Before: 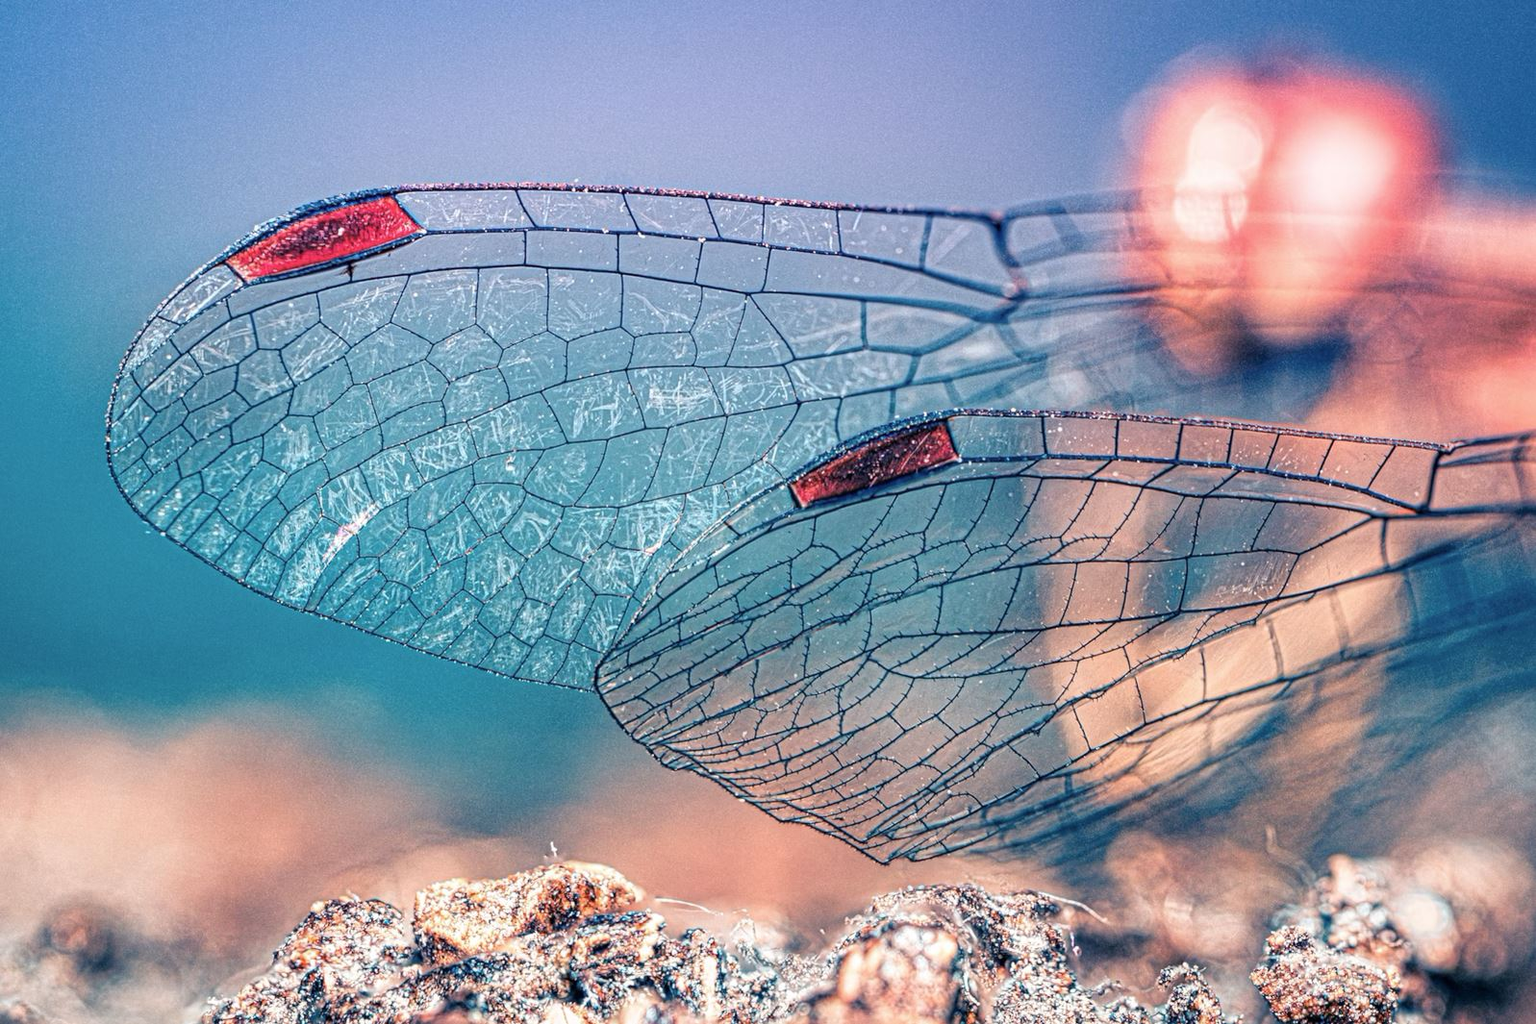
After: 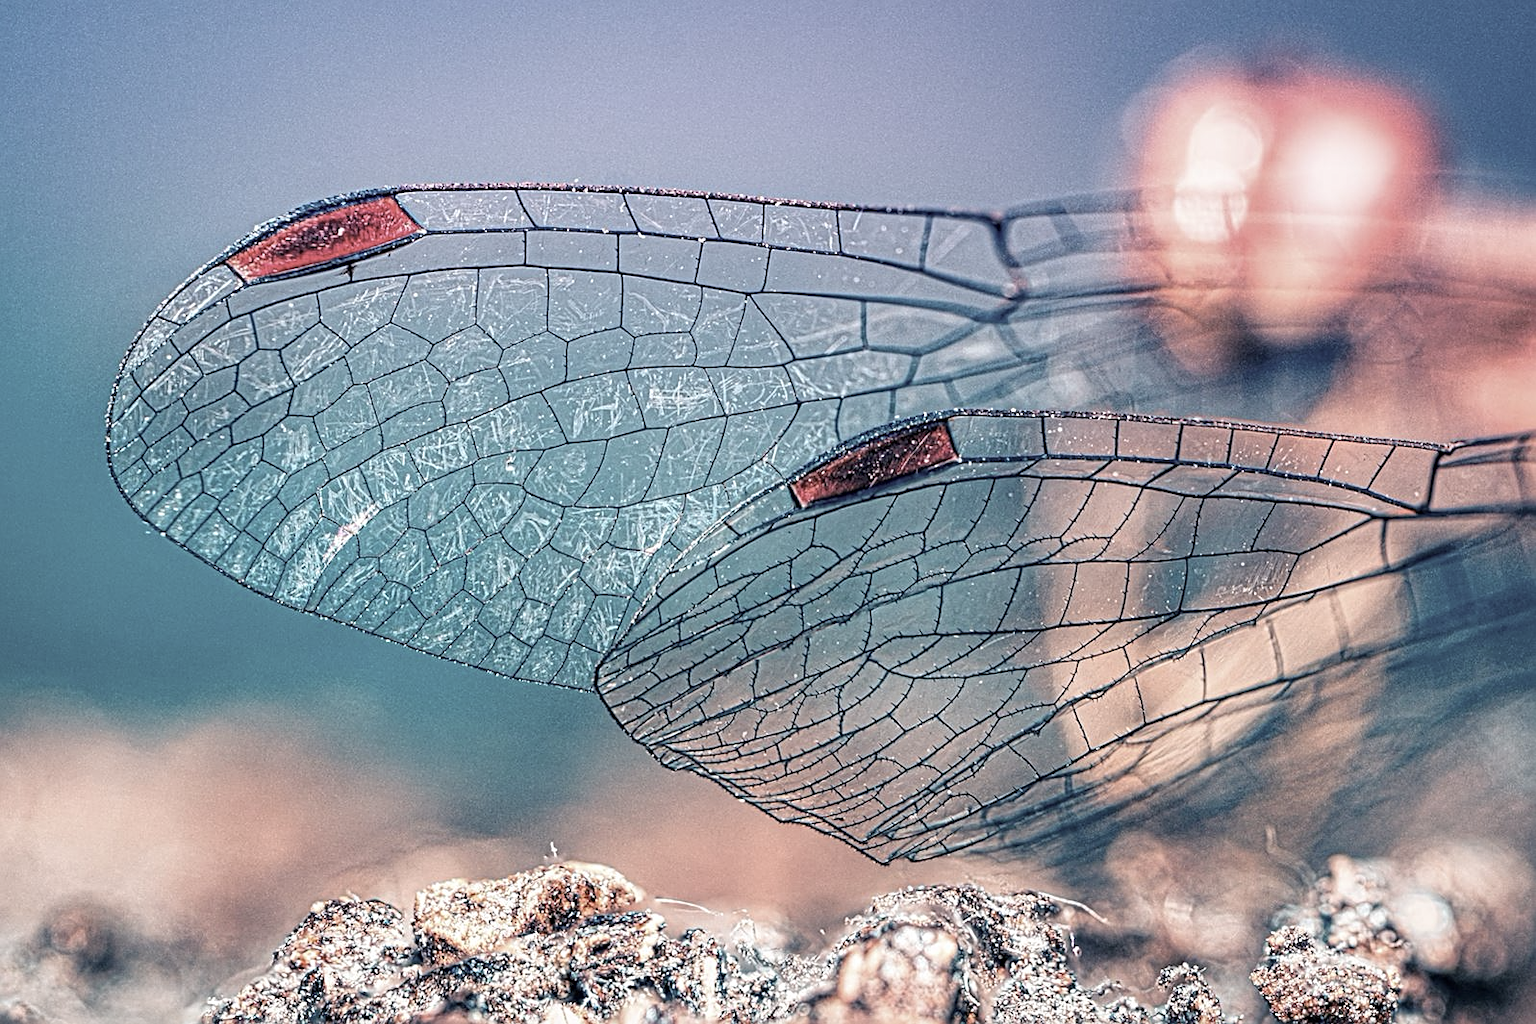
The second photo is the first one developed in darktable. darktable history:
sharpen: on, module defaults
color correction: highlights b* 0.024, saturation 0.615
